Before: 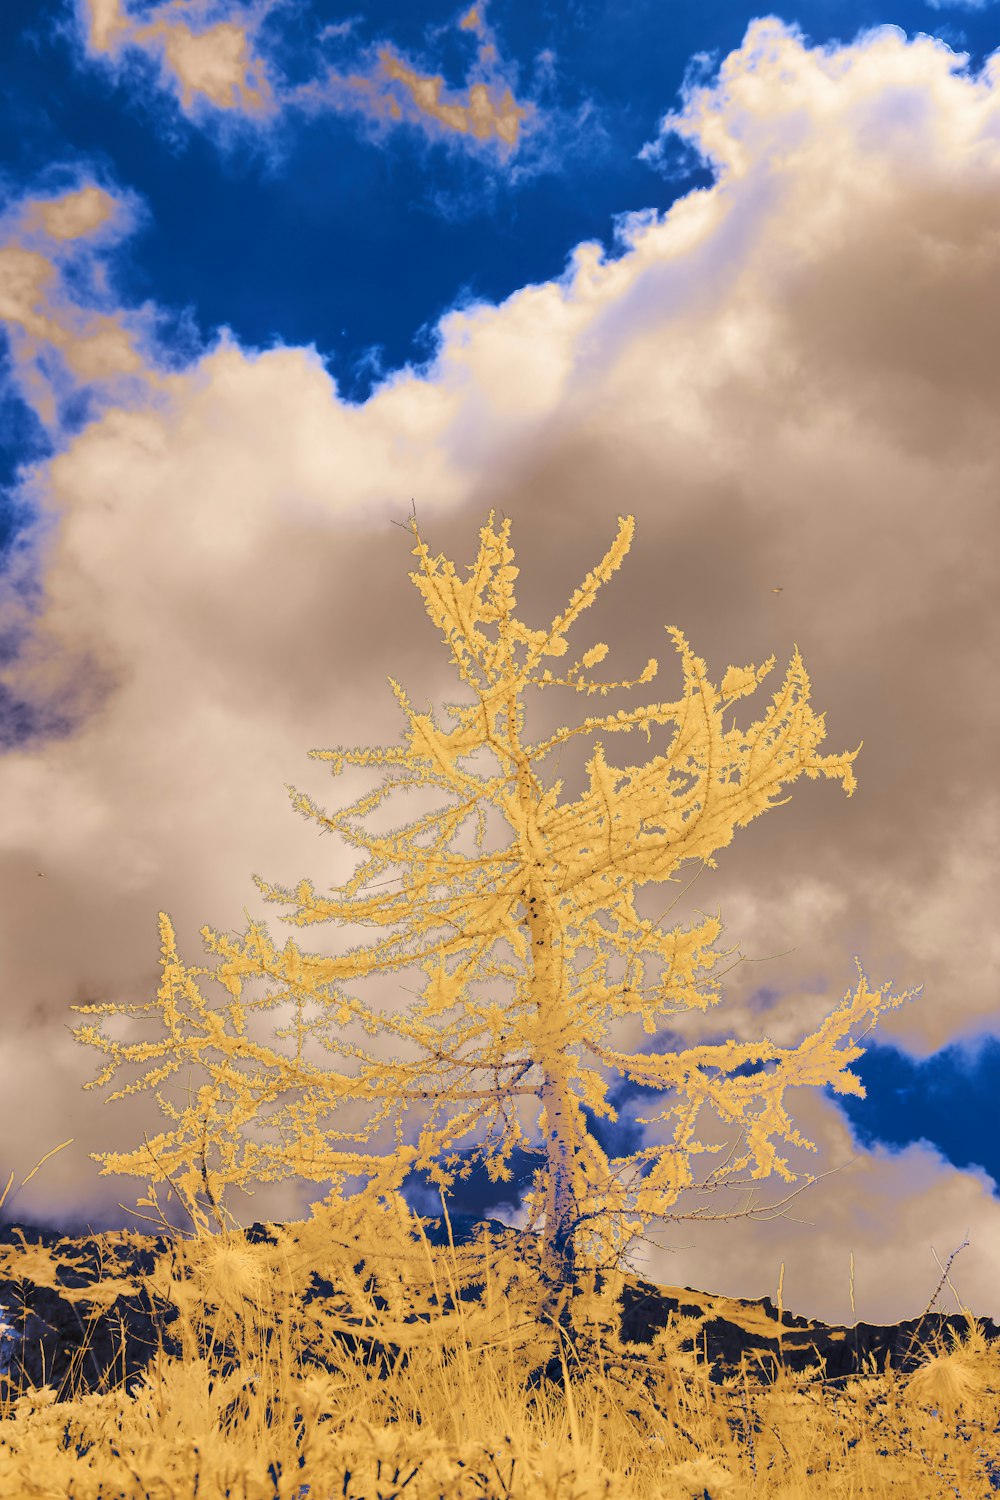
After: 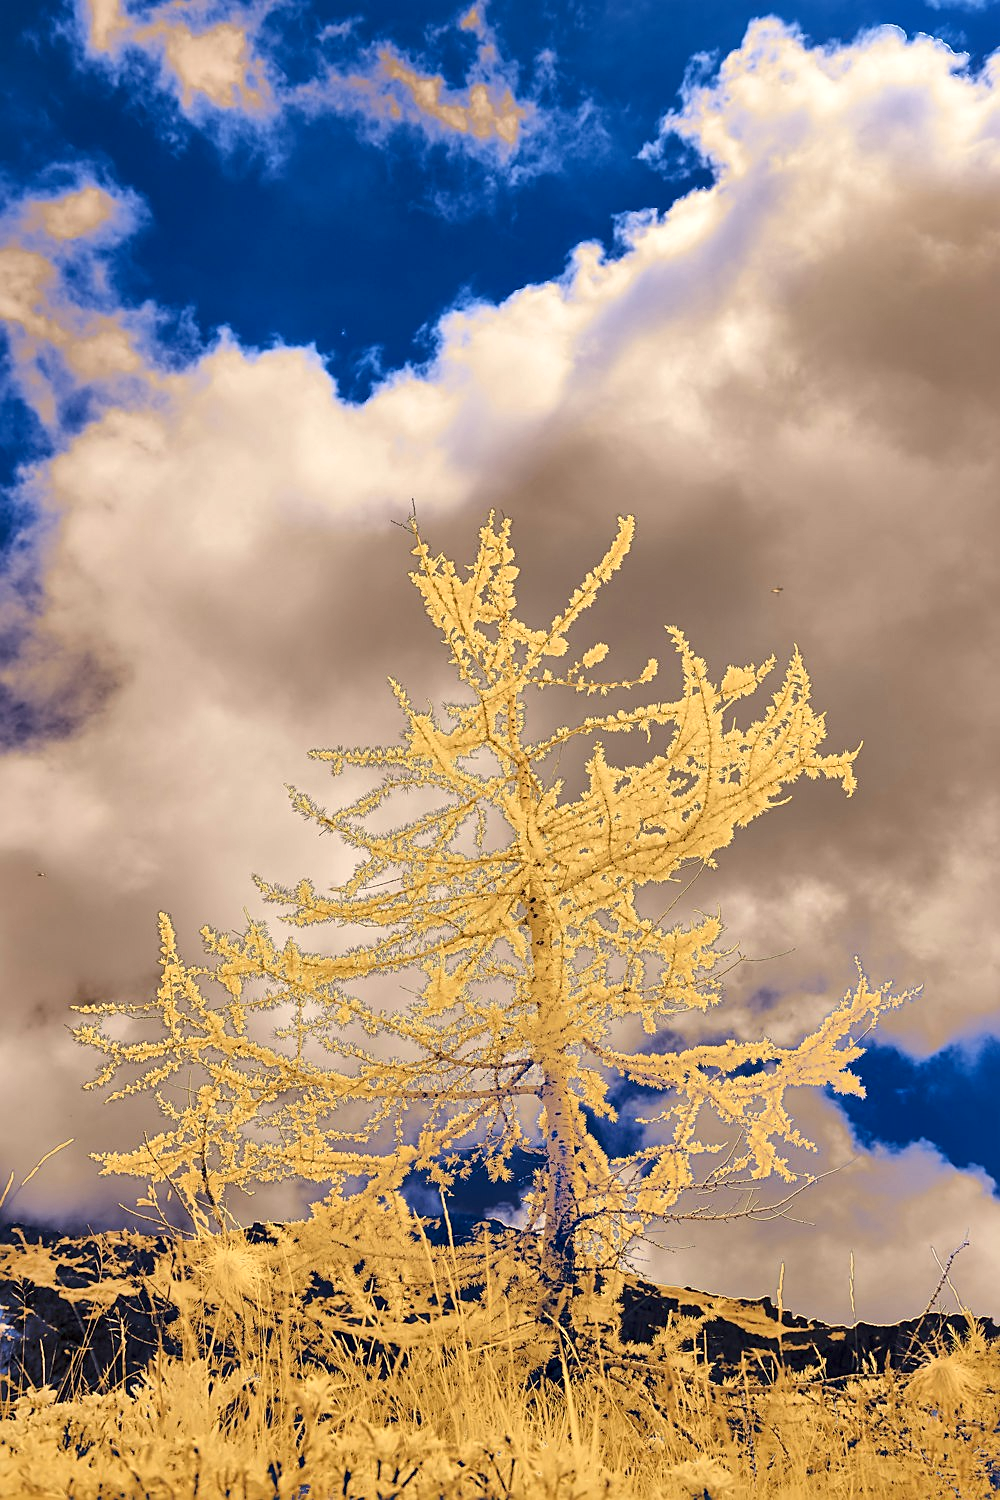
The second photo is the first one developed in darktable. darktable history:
sharpen: on, module defaults
local contrast: mode bilateral grid, contrast 25, coarseness 59, detail 151%, midtone range 0.2
